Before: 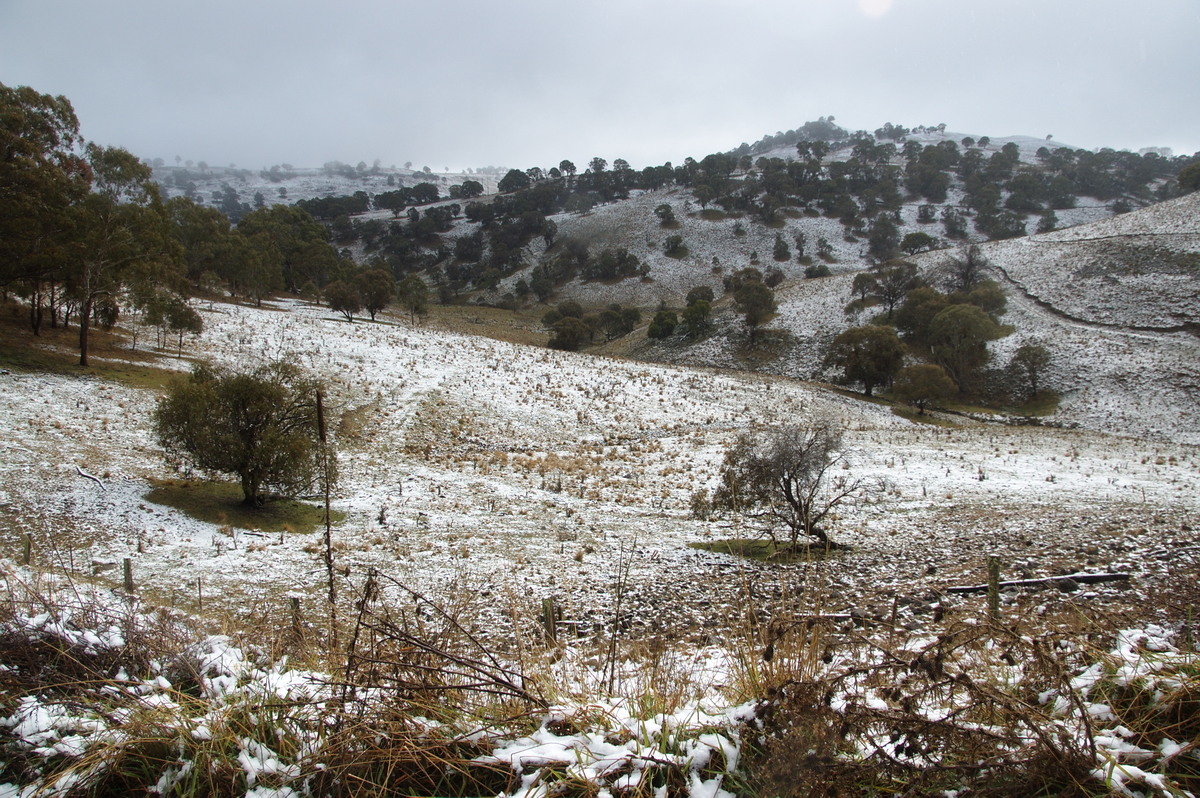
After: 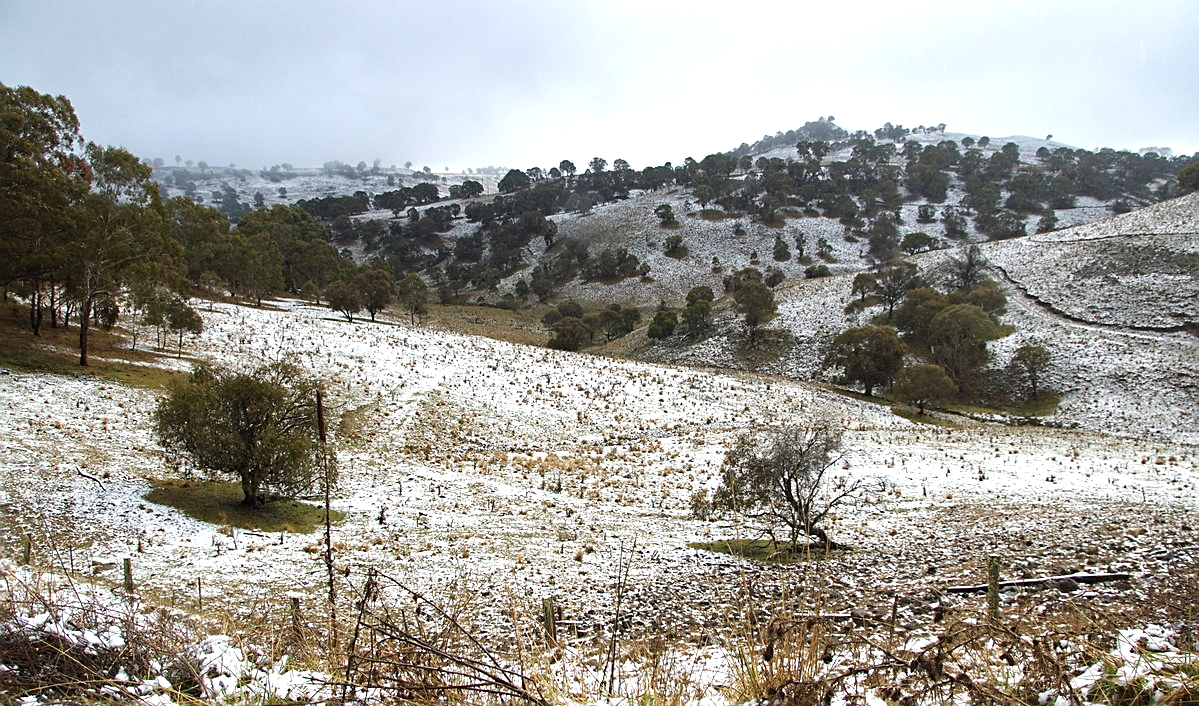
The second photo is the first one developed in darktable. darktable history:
haze removal: strength 0.29, distance 0.25, compatibility mode true, adaptive false
crop and rotate: top 0%, bottom 11.49%
exposure: exposure 0.556 EV, compensate highlight preservation false
sharpen: on, module defaults
